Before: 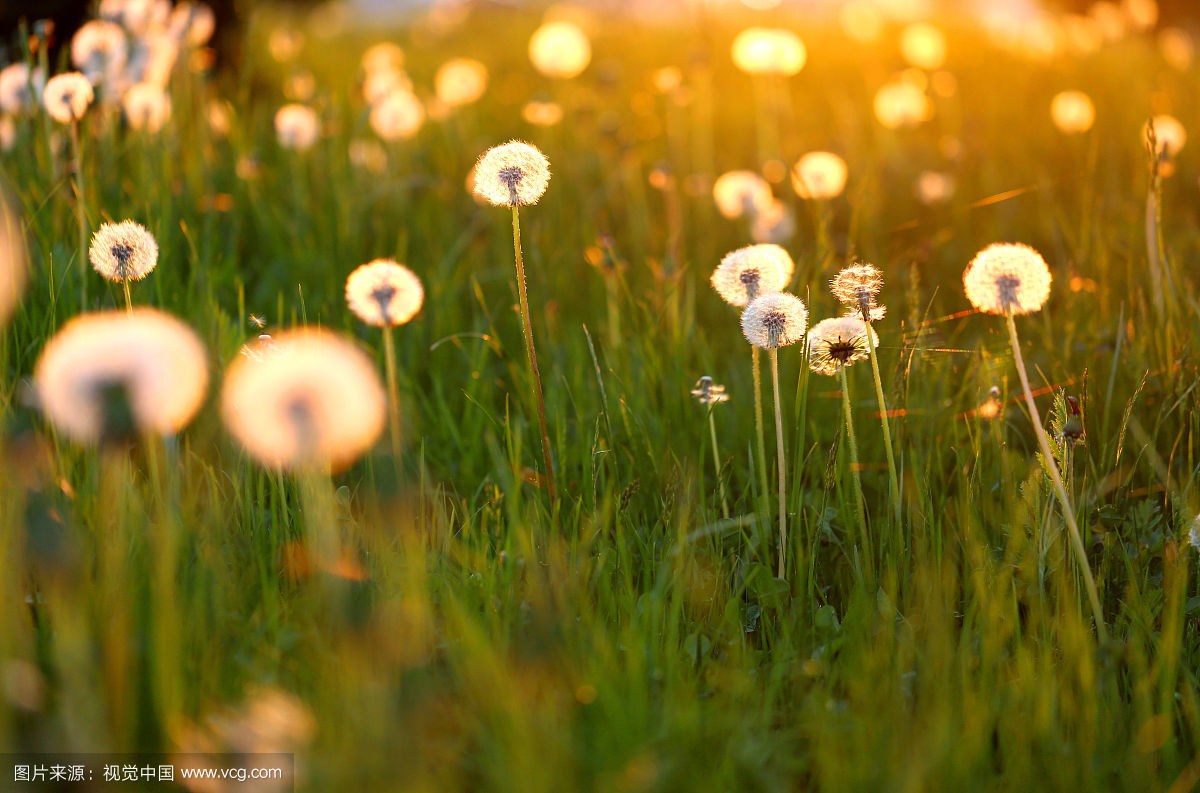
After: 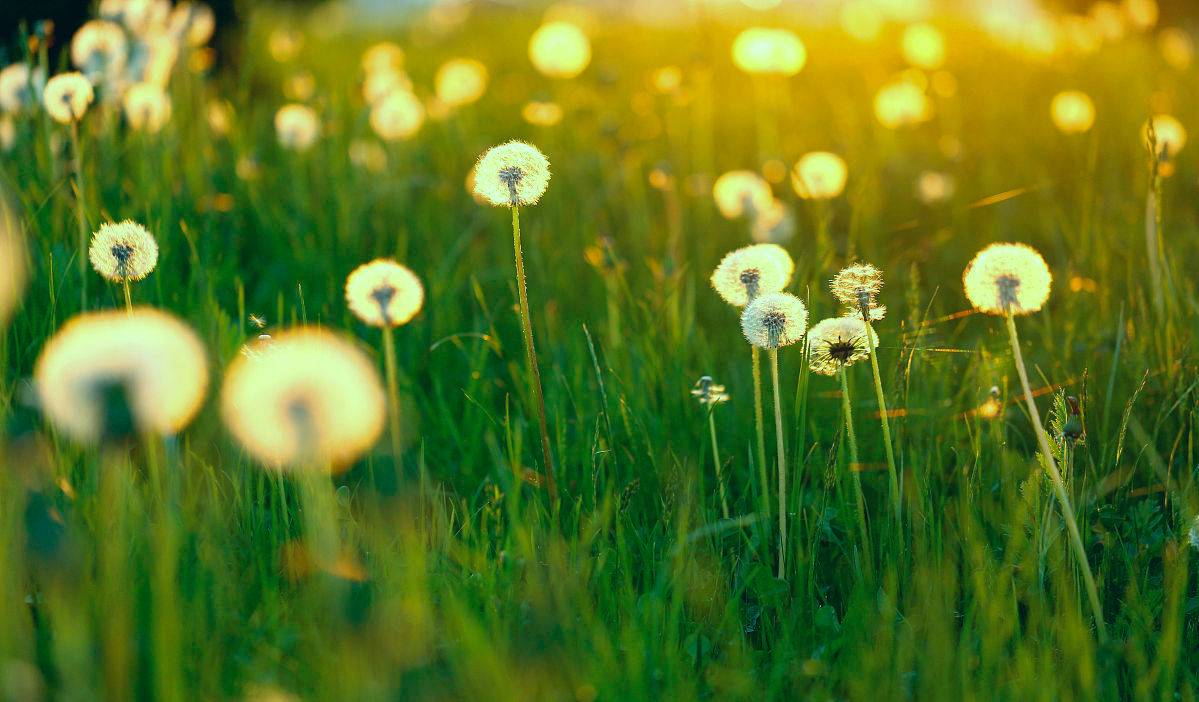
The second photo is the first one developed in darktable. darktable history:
color correction: highlights a* -19.77, highlights b* 9.79, shadows a* -20.9, shadows b* -11.12
crop and rotate: top 0%, bottom 11.362%
